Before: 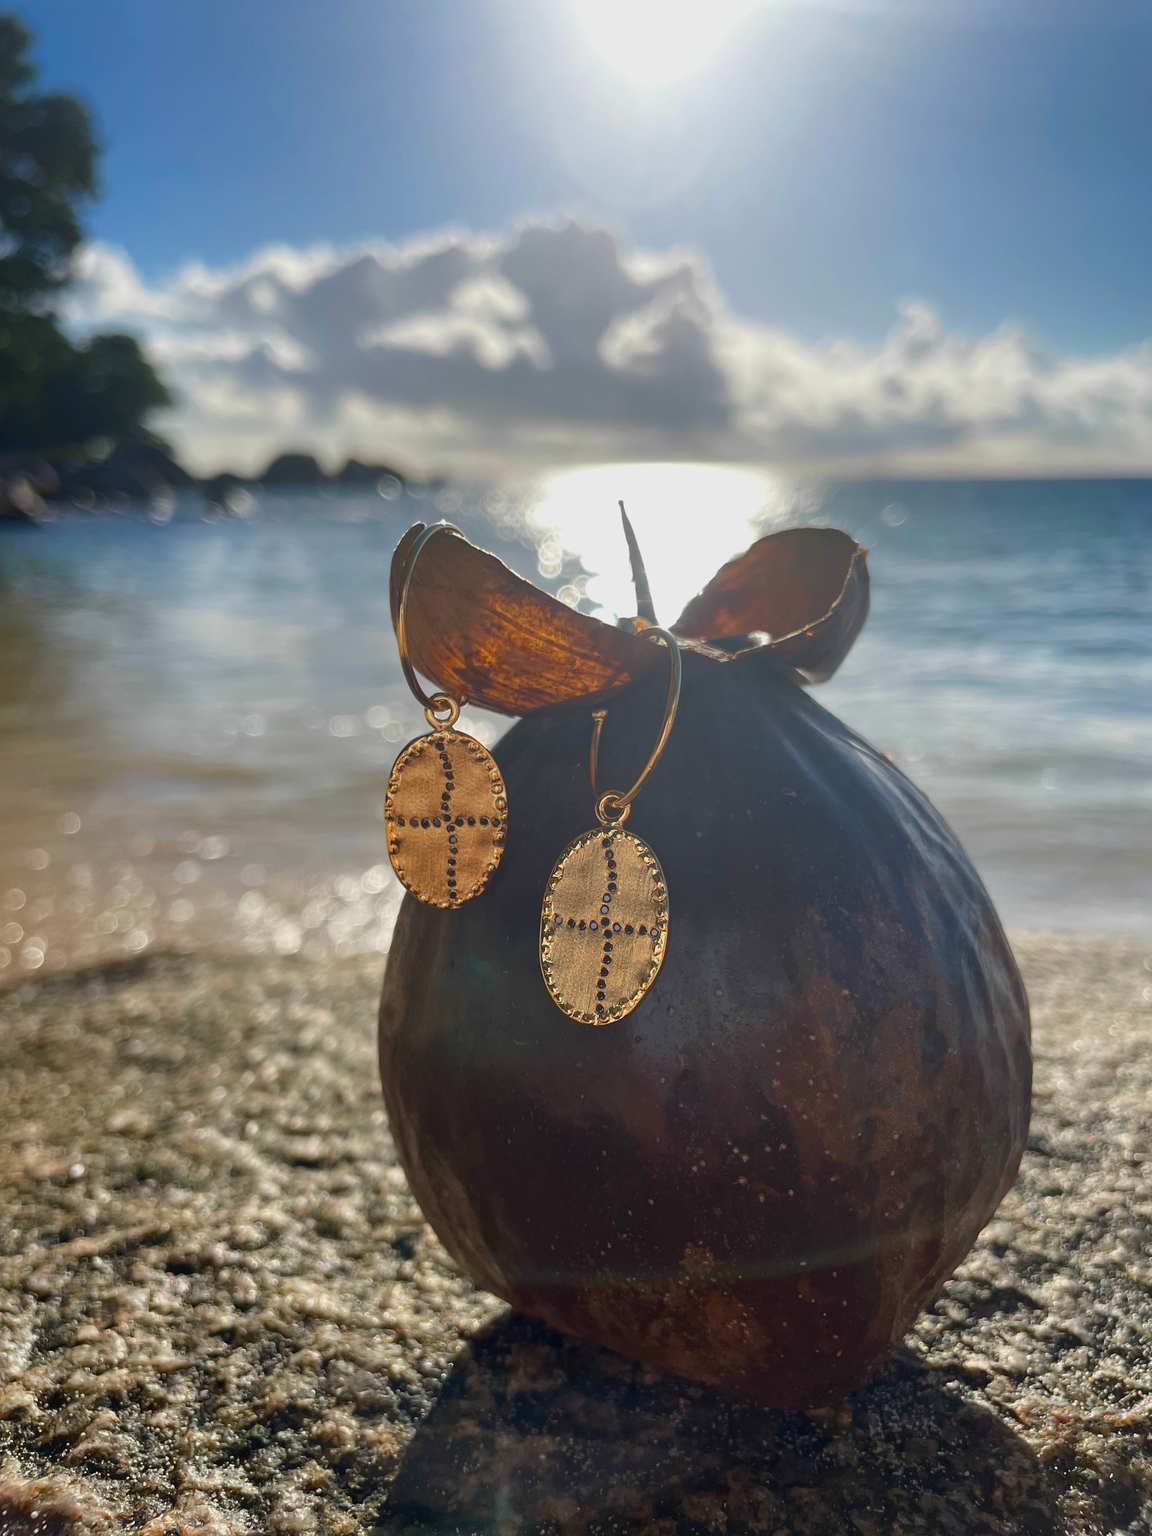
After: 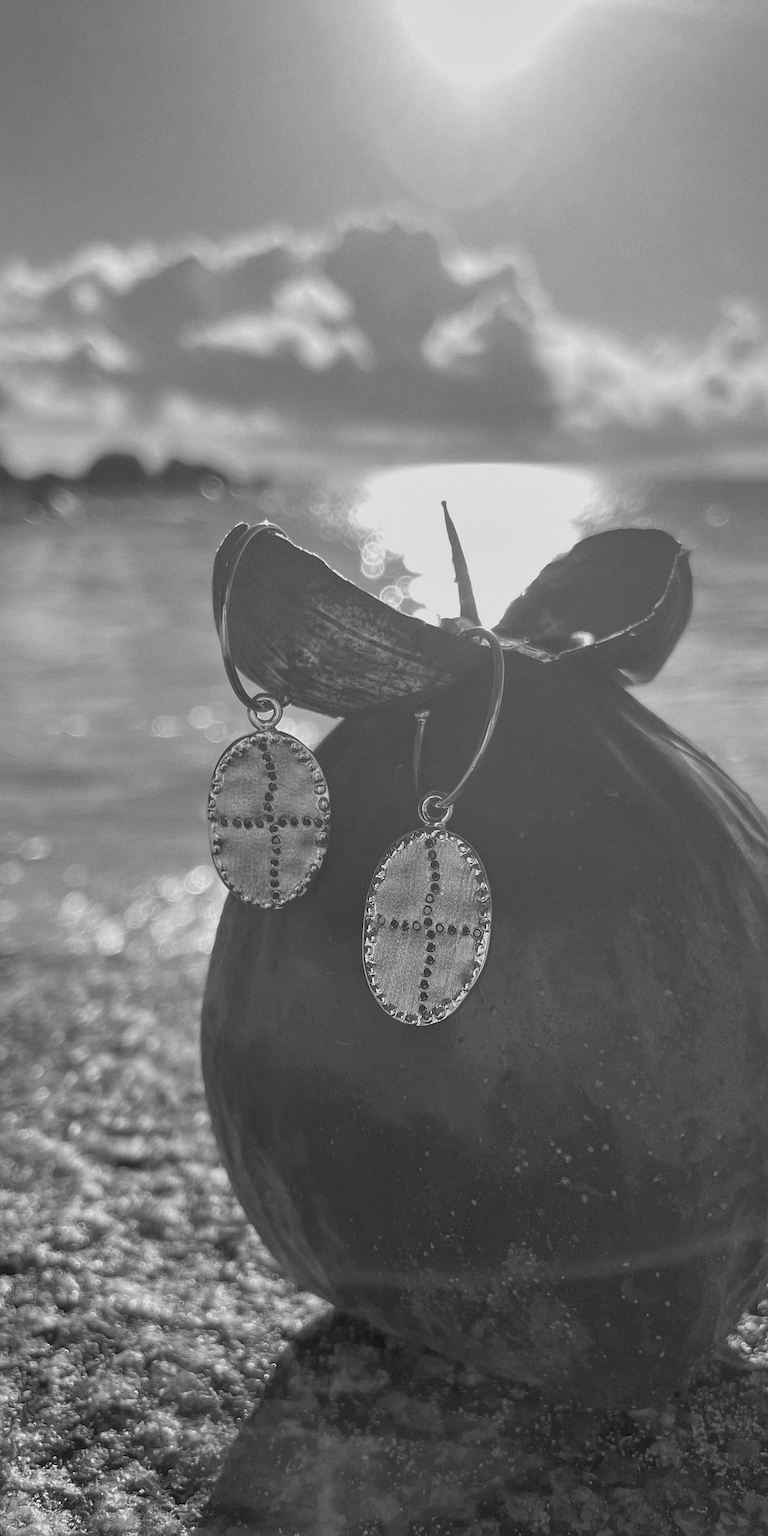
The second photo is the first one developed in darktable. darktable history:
shadows and highlights: shadows 30
grain: coarseness 0.09 ISO
crop and rotate: left 15.446%, right 17.836%
monochrome: on, module defaults
rgb curve: curves: ch0 [(0, 0) (0.072, 0.166) (0.217, 0.293) (0.414, 0.42) (1, 1)], compensate middle gray true, preserve colors basic power
sharpen: amount 0.2
